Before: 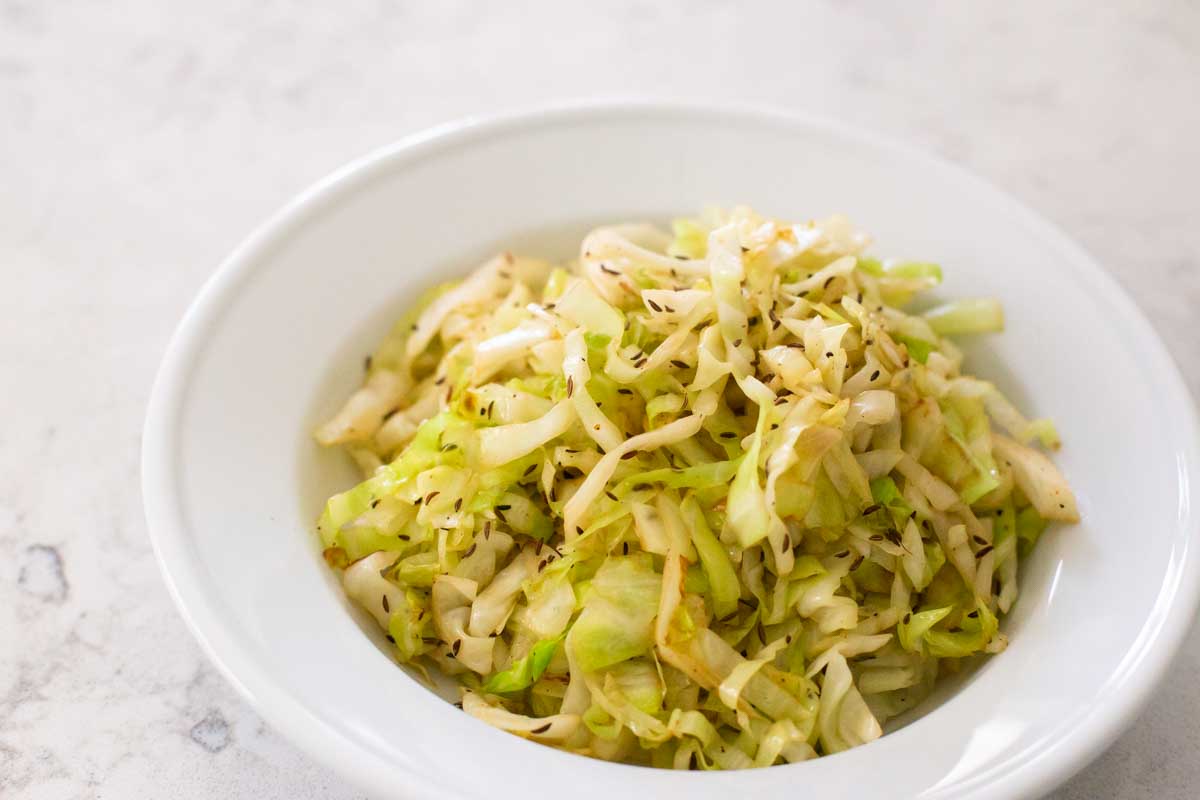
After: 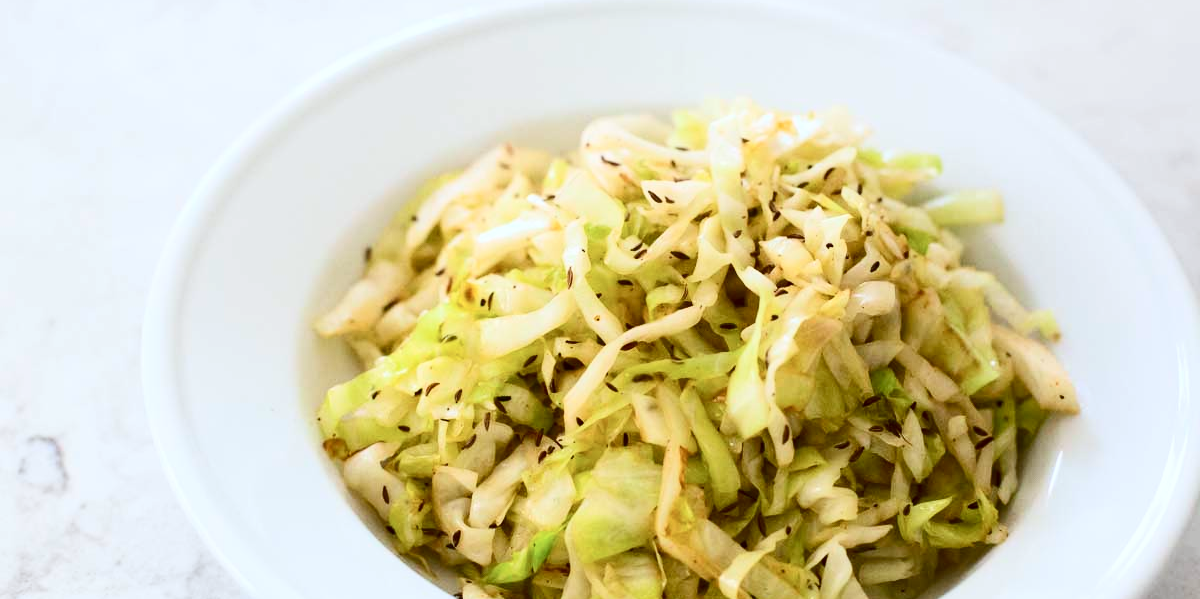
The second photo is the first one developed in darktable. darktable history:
crop: top 13.655%, bottom 11.416%
contrast brightness saturation: contrast 0.278
color correction: highlights a* -3.22, highlights b* -6.36, shadows a* 2.92, shadows b* 5.35
